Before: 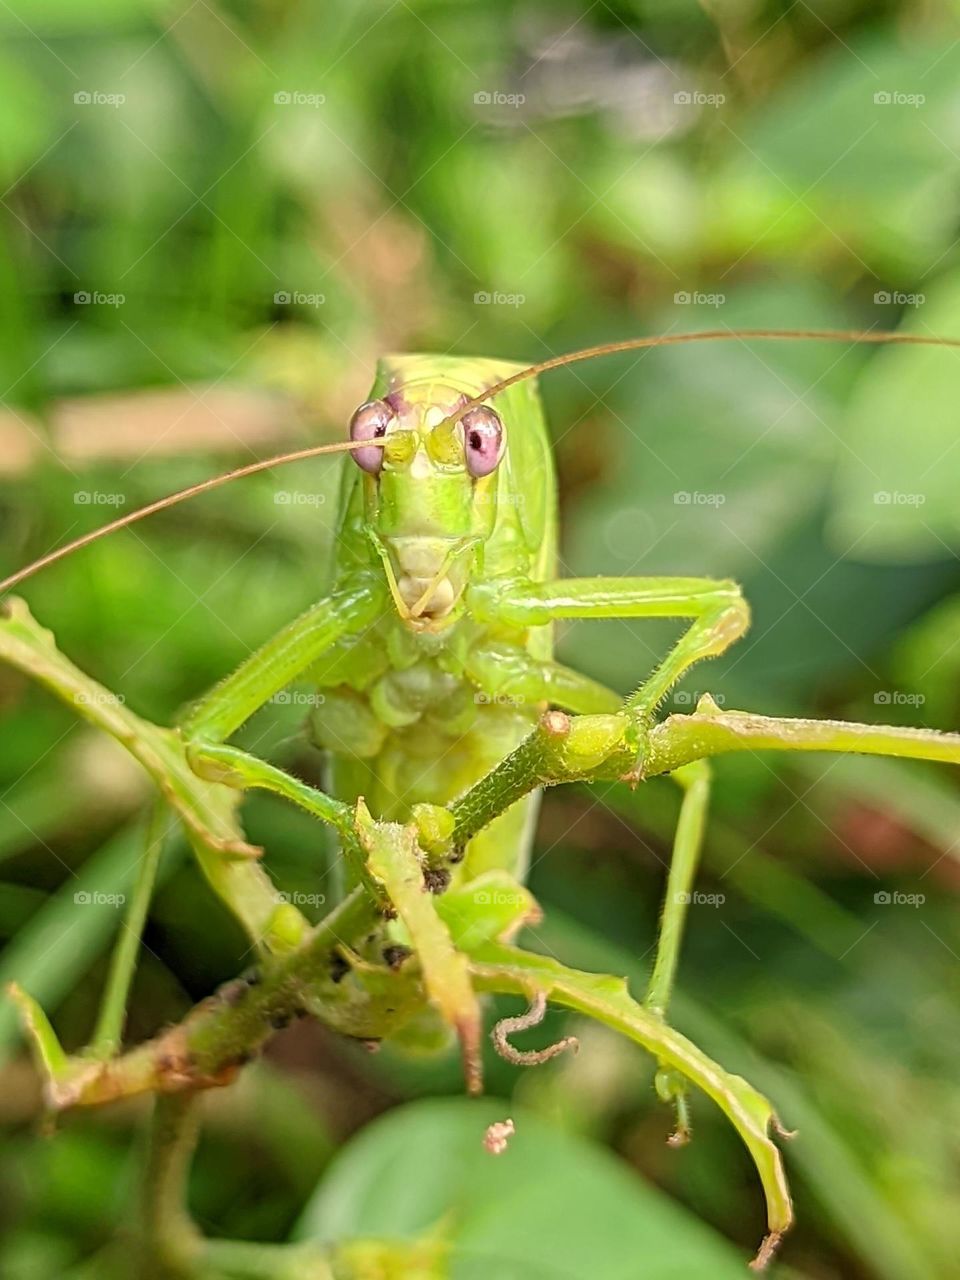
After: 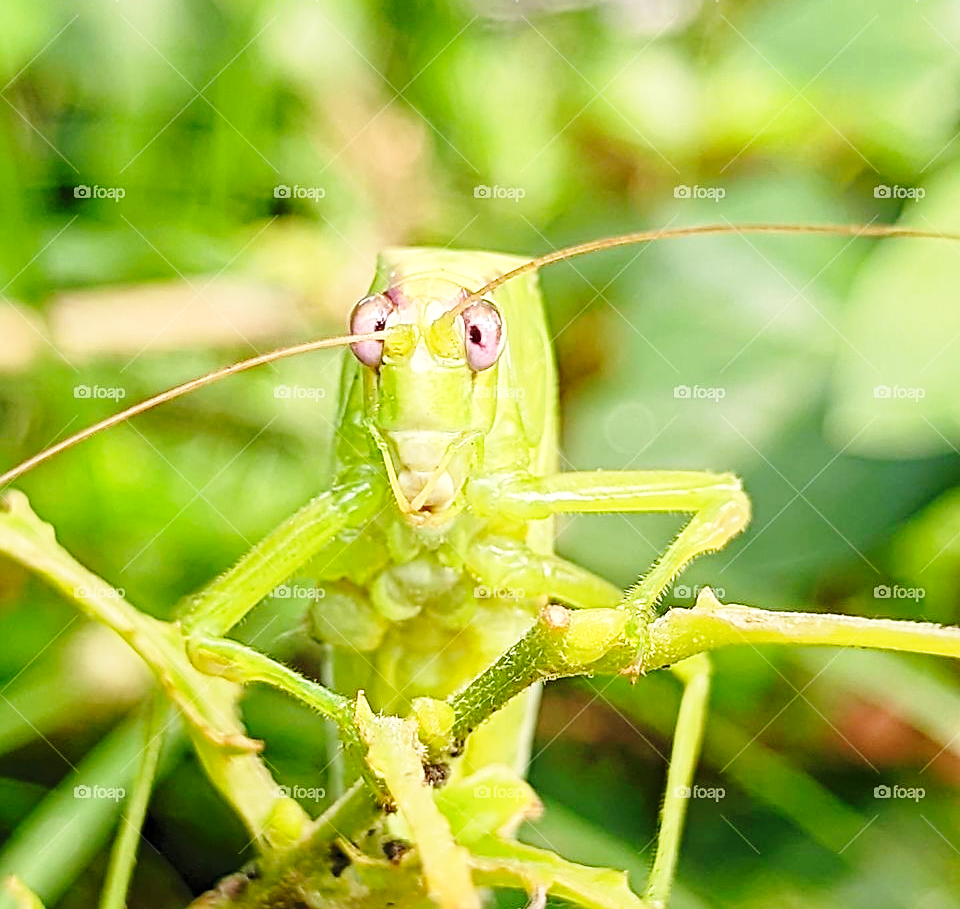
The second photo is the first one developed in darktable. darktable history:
color calibration: illuminant same as pipeline (D50), adaptation XYZ, x 0.346, y 0.358, temperature 5020.76 K
base curve: curves: ch0 [(0, 0) (0.028, 0.03) (0.121, 0.232) (0.46, 0.748) (0.859, 0.968) (1, 1)], preserve colors none
crop and rotate: top 8.301%, bottom 20.66%
sharpen: on, module defaults
shadows and highlights: shadows 61.89, white point adjustment 0.553, highlights -34.04, compress 83.46%
